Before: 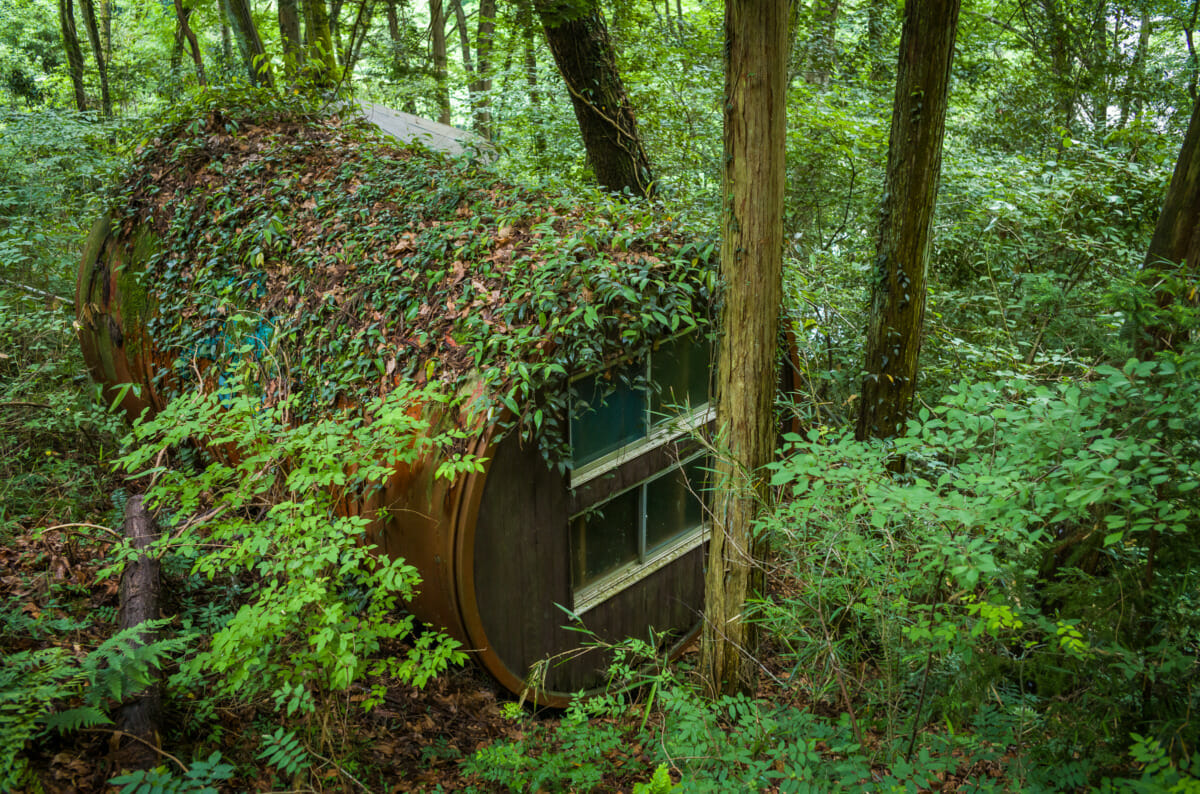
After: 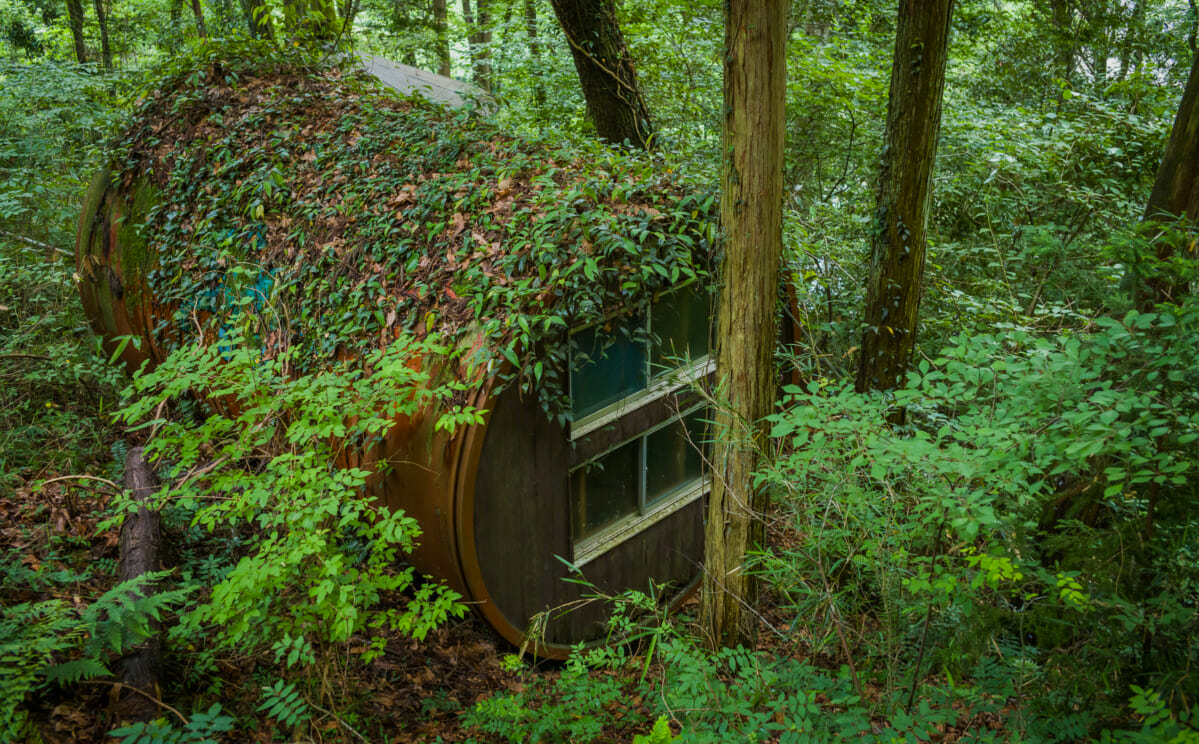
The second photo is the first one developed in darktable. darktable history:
shadows and highlights: radius 121.13, shadows 21.4, white point adjustment -9.72, highlights -14.39, soften with gaussian
crop and rotate: top 6.25%
